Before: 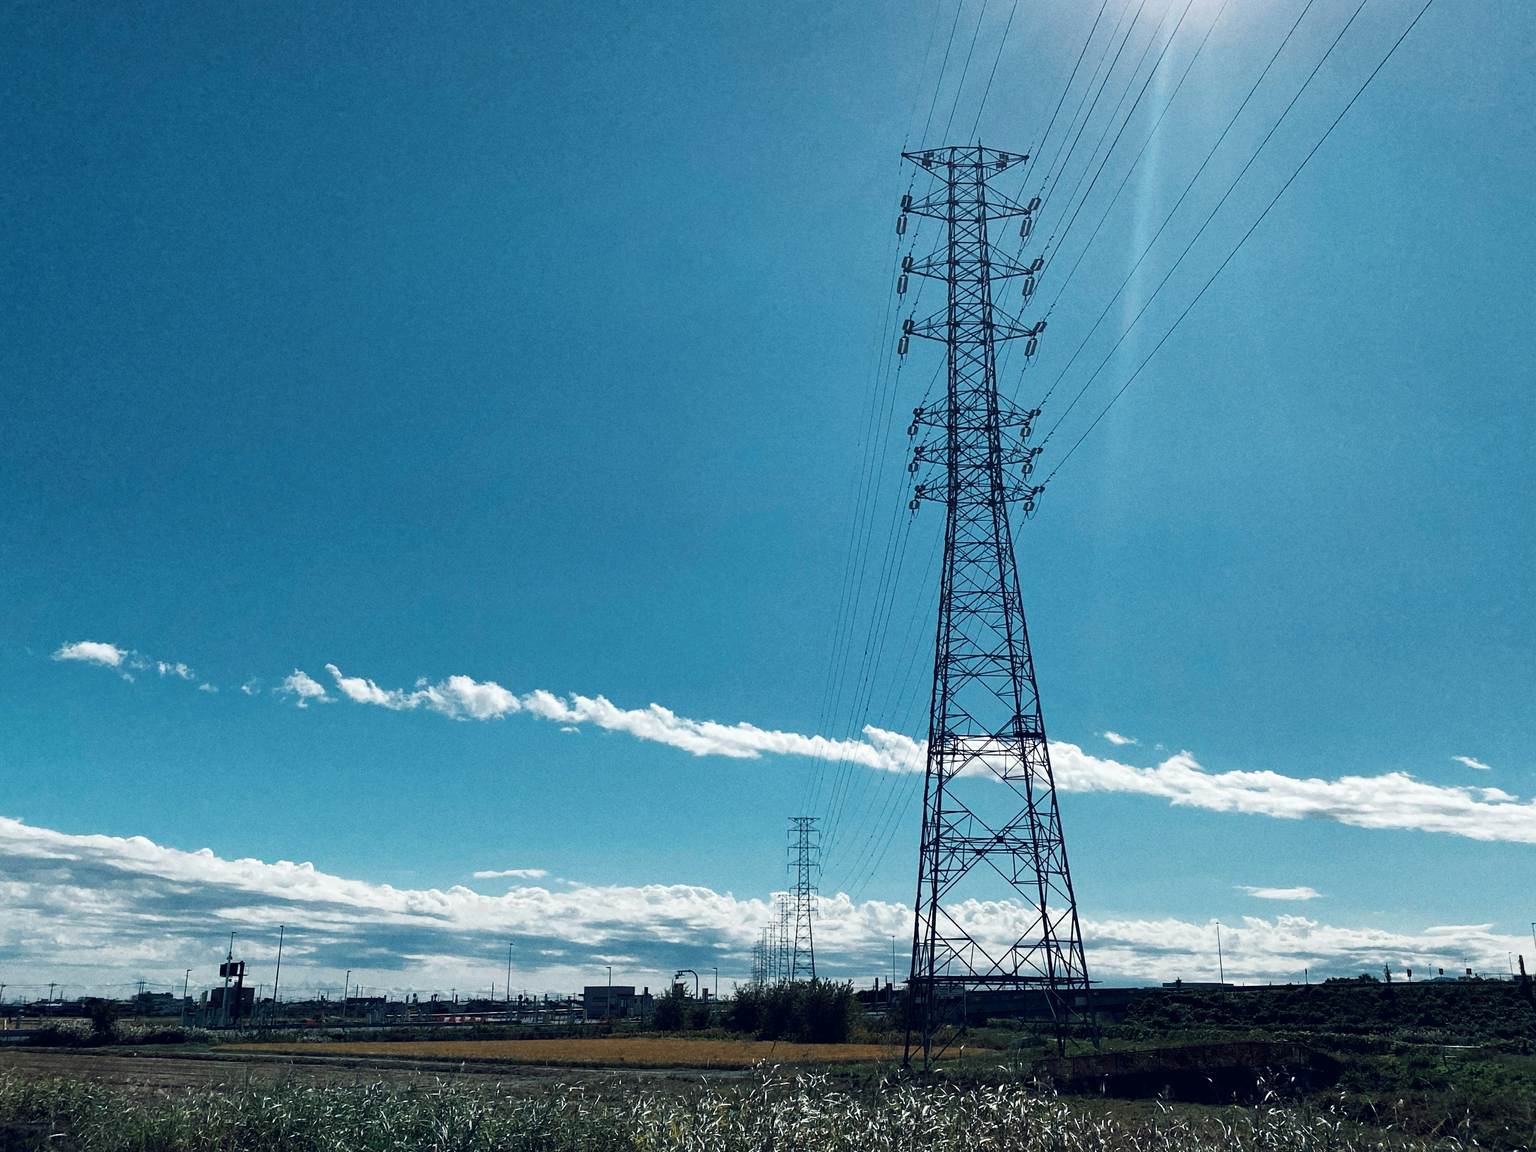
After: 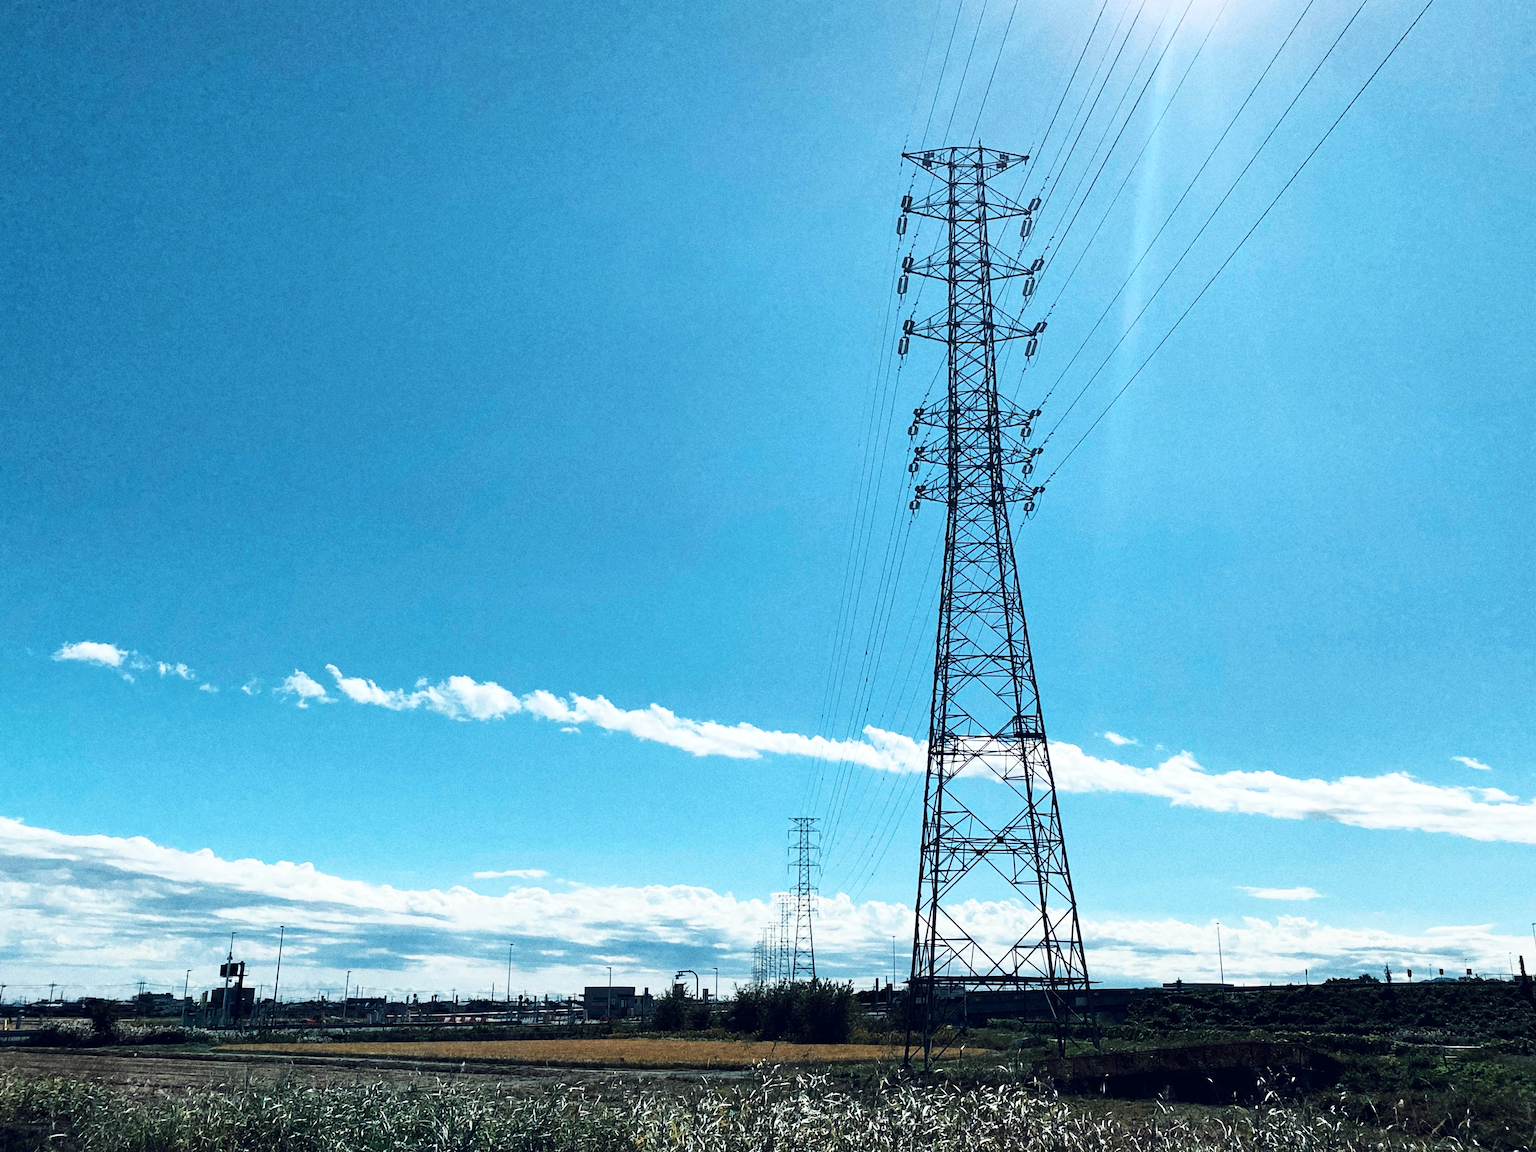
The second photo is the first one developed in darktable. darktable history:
base curve: curves: ch0 [(0, 0) (0.028, 0.03) (0.121, 0.232) (0.46, 0.748) (0.859, 0.968) (1, 1)], preserve colors average RGB
tone equalizer: edges refinement/feathering 500, mask exposure compensation -1.57 EV, preserve details no
